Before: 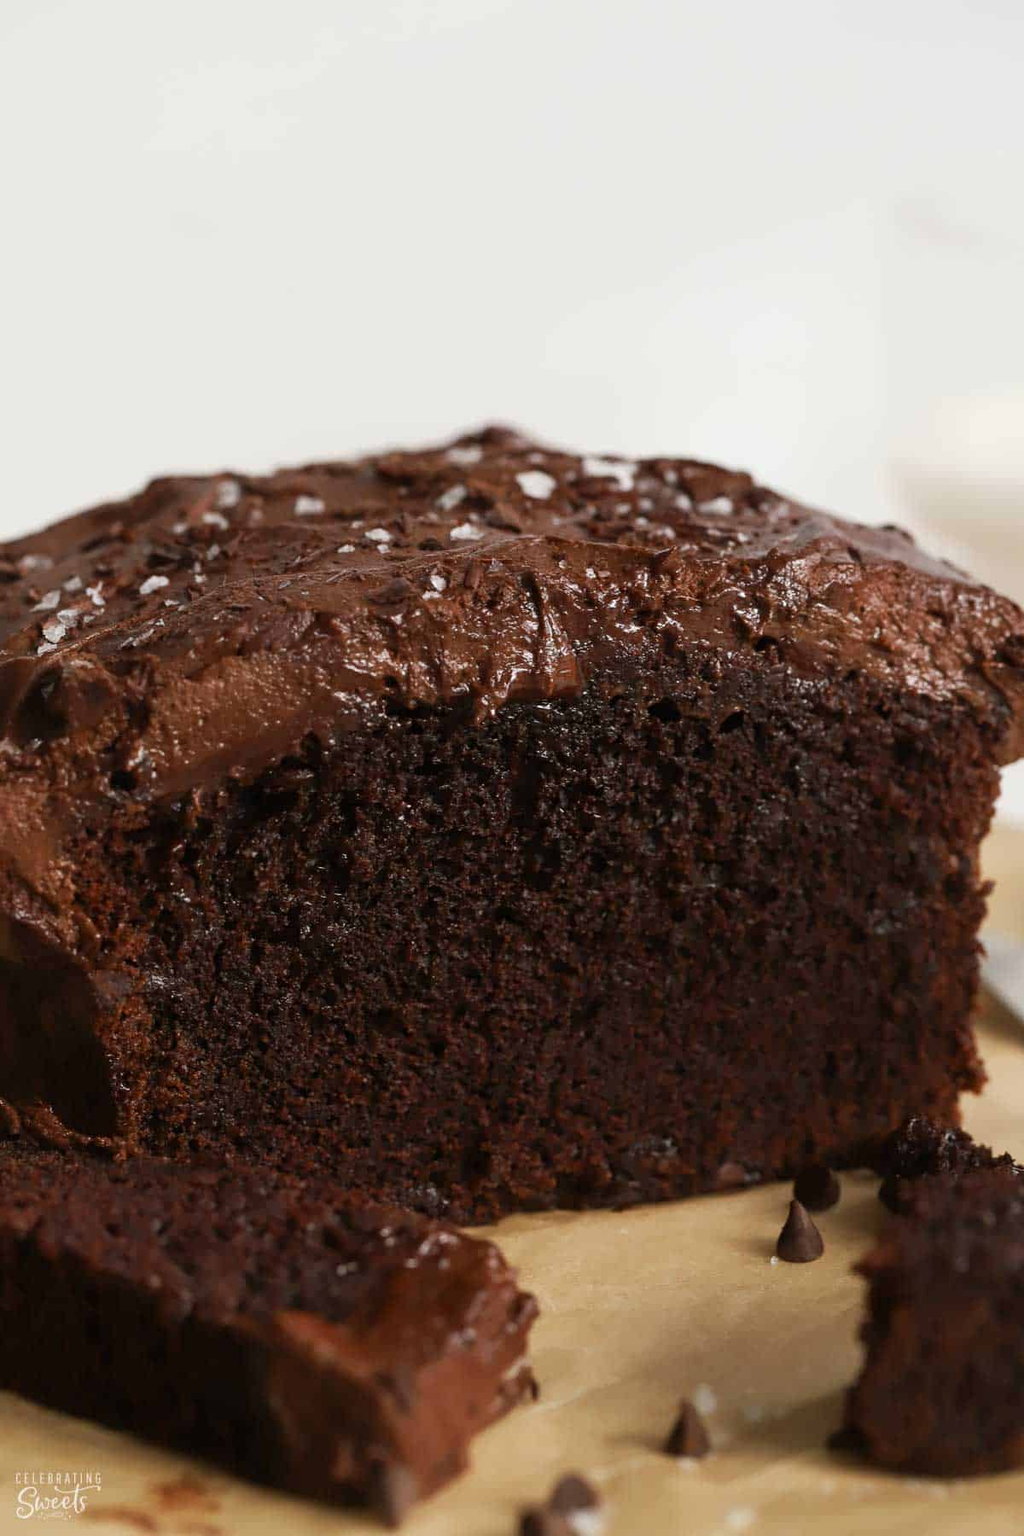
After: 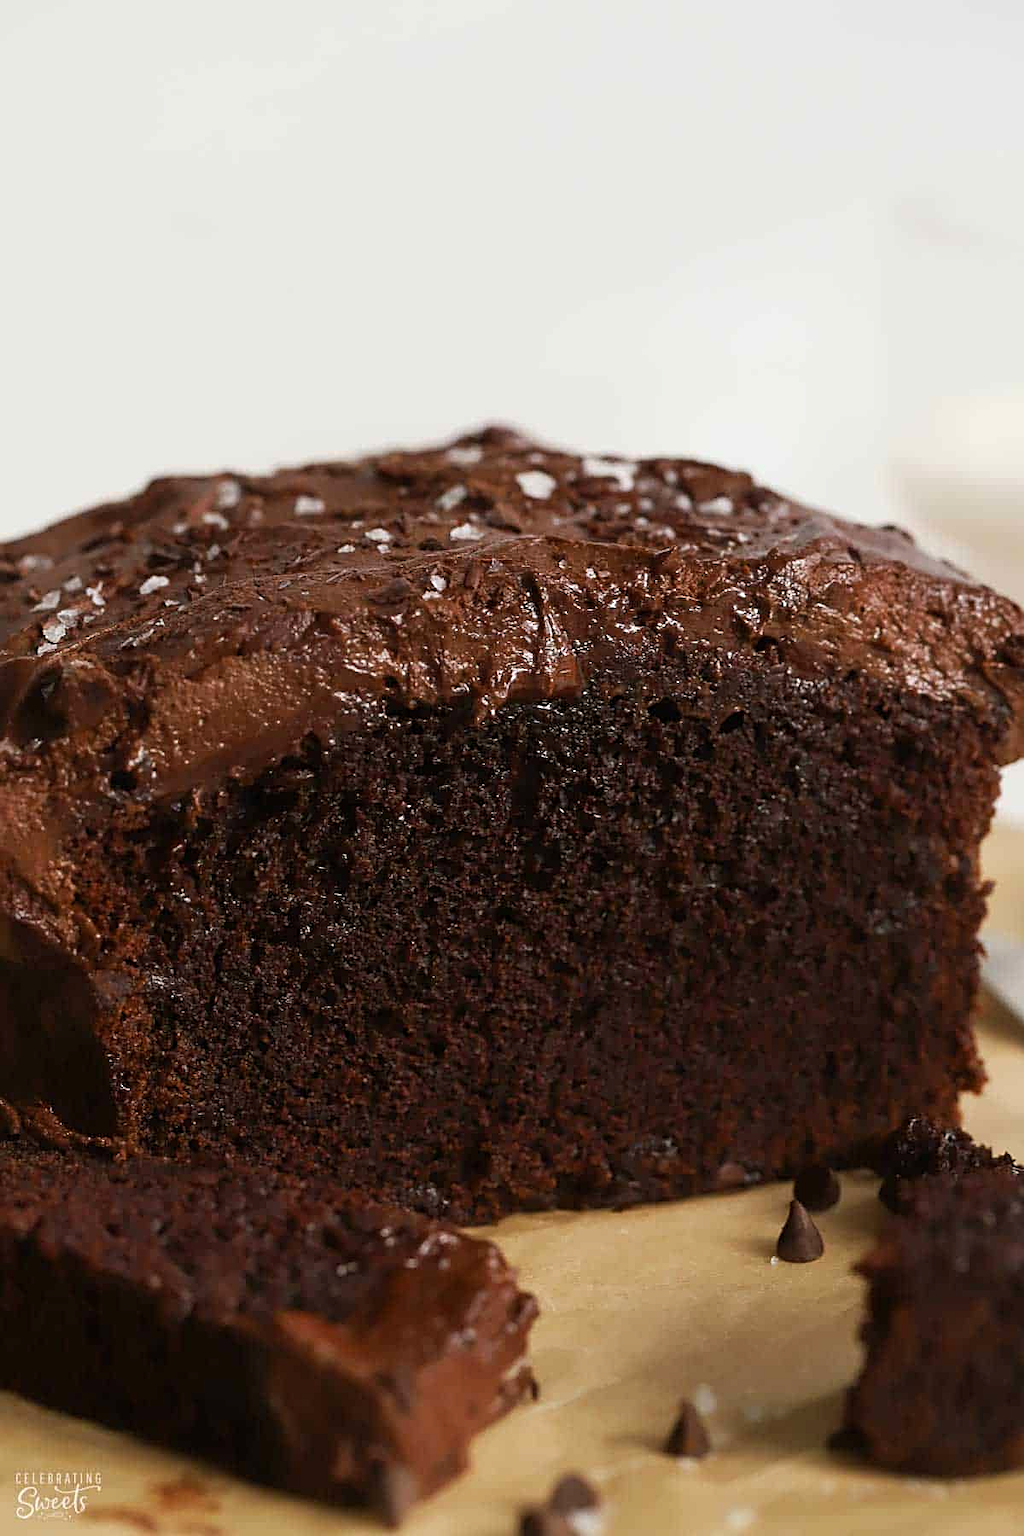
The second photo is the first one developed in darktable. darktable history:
color balance rgb: global vibrance 20%
sharpen: on, module defaults
